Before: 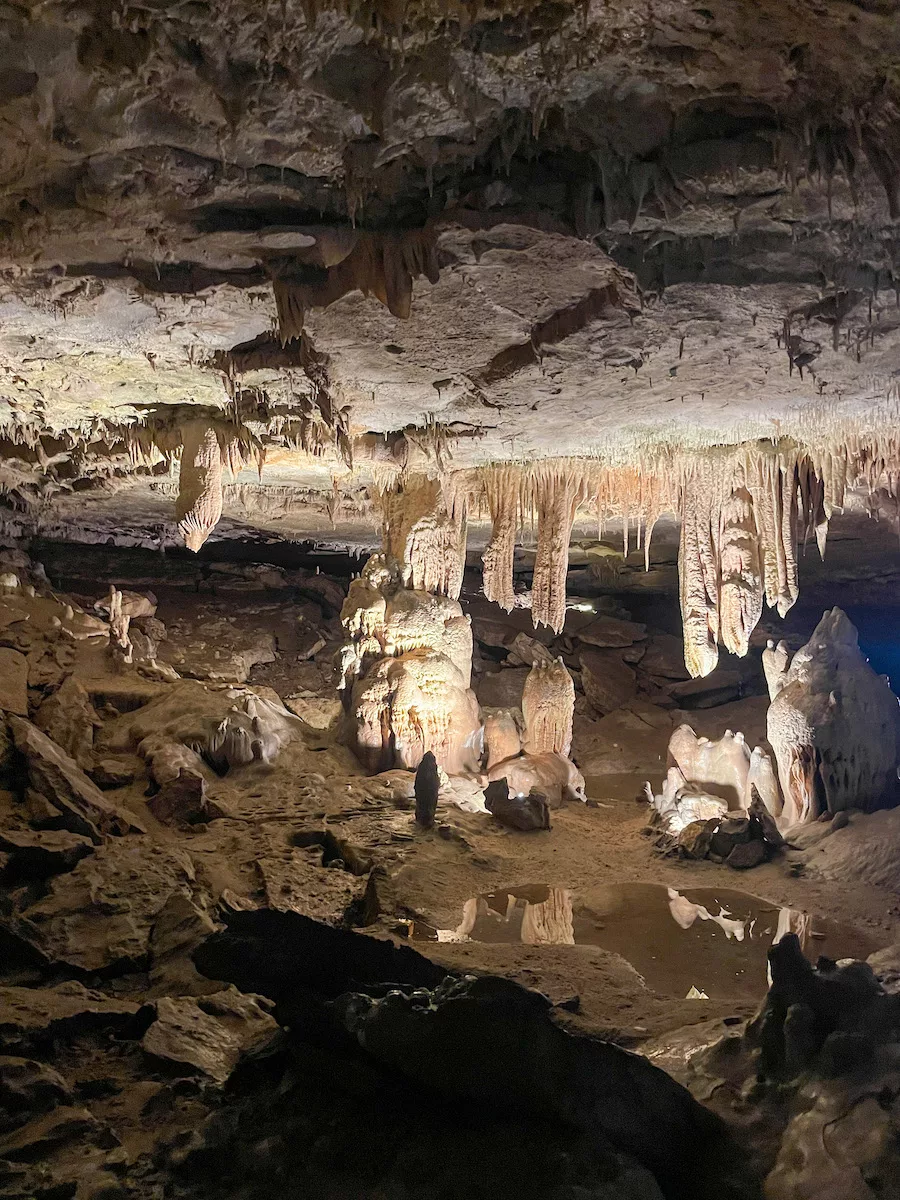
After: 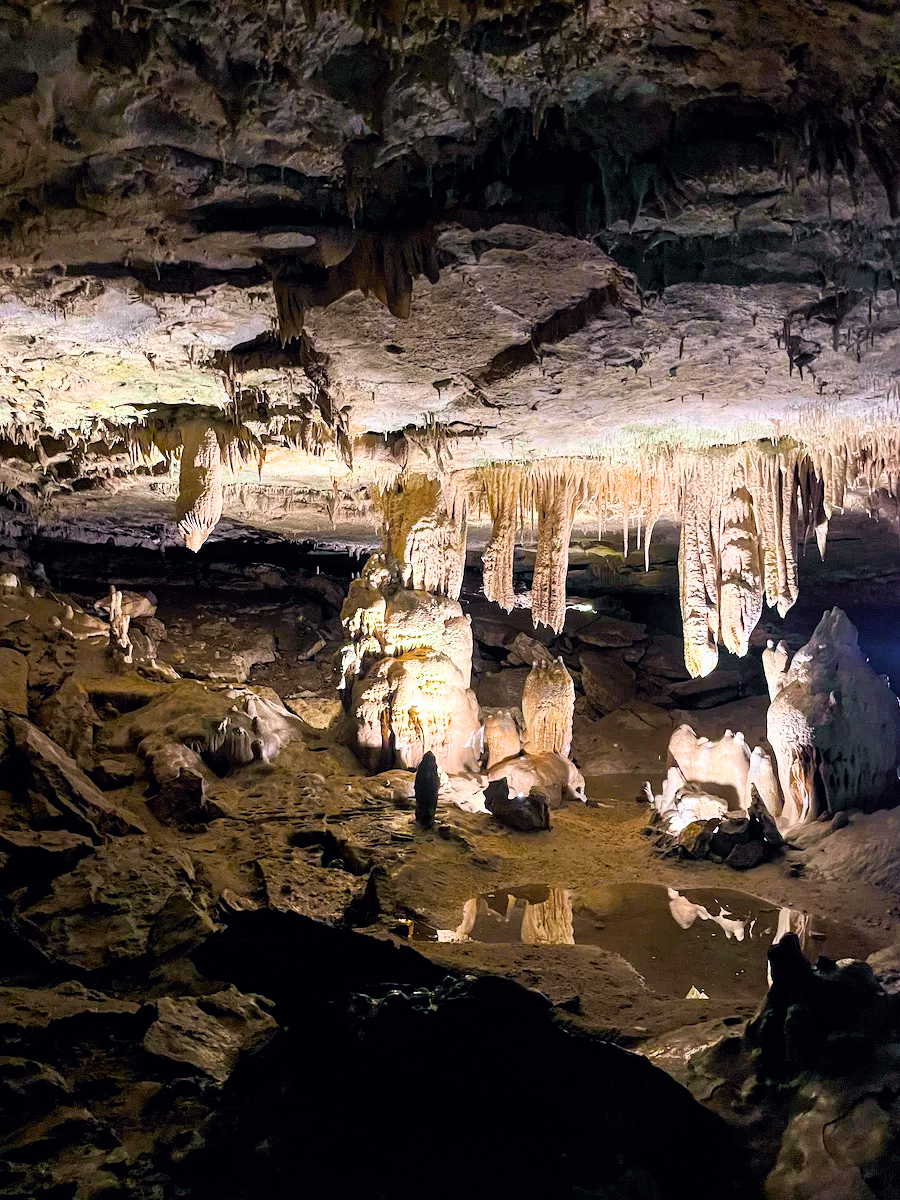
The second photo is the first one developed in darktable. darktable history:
filmic rgb: black relative exposure -8.74 EV, white relative exposure 2.65 EV, target black luminance 0%, target white luminance 99.882%, hardness 6.27, latitude 74.82%, contrast 1.319, highlights saturation mix -5.92%
color balance rgb: shadows lift › chroma 5.364%, shadows lift › hue 240.1°, highlights gain › luminance 16.706%, highlights gain › chroma 2.897%, highlights gain › hue 260.74°, perceptual saturation grading › global saturation 31.109%, global vibrance 20%
tone curve: curves: ch0 [(0, 0) (0.15, 0.17) (0.452, 0.437) (0.611, 0.588) (0.751, 0.749) (1, 1)]; ch1 [(0, 0) (0.325, 0.327) (0.413, 0.442) (0.475, 0.467) (0.512, 0.522) (0.541, 0.55) (0.617, 0.612) (0.695, 0.697) (1, 1)]; ch2 [(0, 0) (0.386, 0.397) (0.452, 0.459) (0.505, 0.498) (0.536, 0.546) (0.574, 0.571) (0.633, 0.653) (1, 1)], color space Lab, independent channels, preserve colors none
